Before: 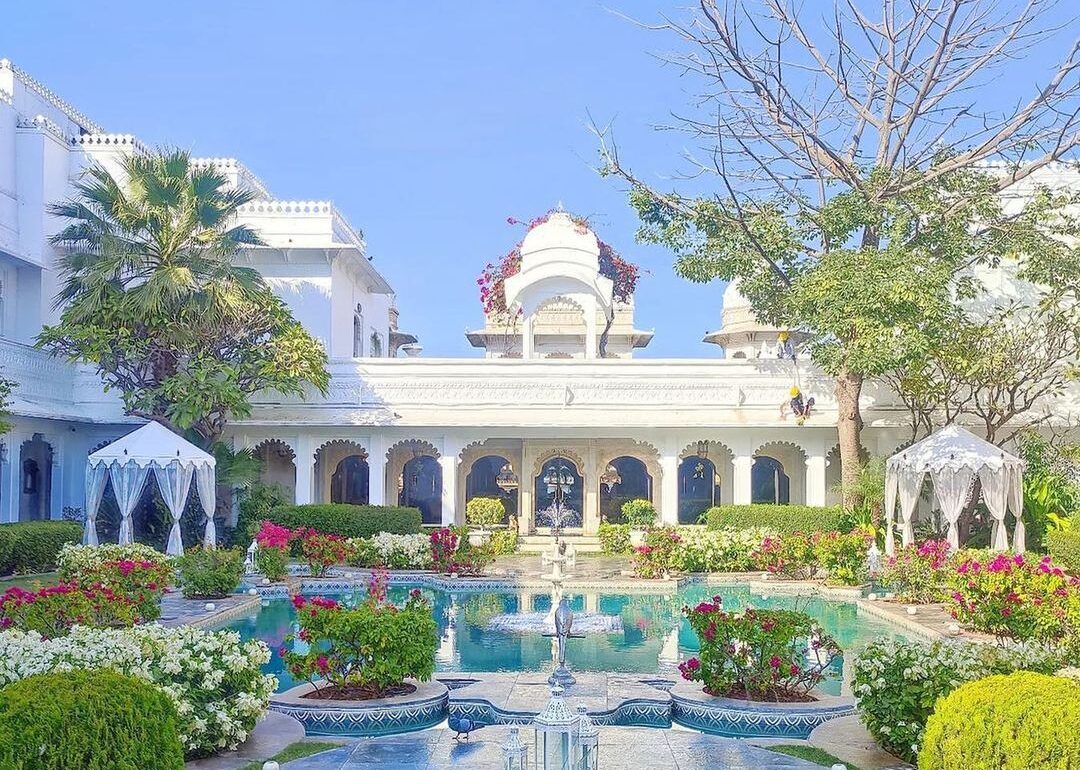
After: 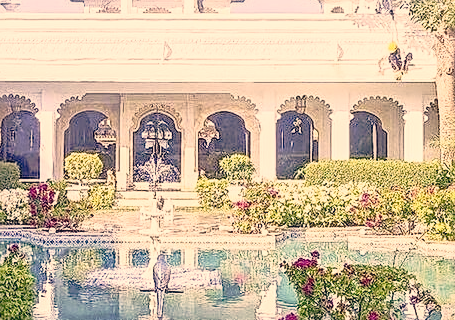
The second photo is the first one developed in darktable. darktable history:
crop: left 37.253%, top 44.857%, right 20.528%, bottom 13.57%
tone curve: curves: ch0 [(0, 0) (0.062, 0.023) (0.168, 0.142) (0.359, 0.44) (0.469, 0.544) (0.634, 0.722) (0.839, 0.909) (0.998, 0.978)]; ch1 [(0, 0) (0.437, 0.453) (0.472, 0.47) (0.502, 0.504) (0.527, 0.546) (0.568, 0.619) (0.608, 0.665) (0.669, 0.748) (0.859, 0.899) (1, 1)]; ch2 [(0, 0) (0.33, 0.301) (0.421, 0.443) (0.473, 0.498) (0.509, 0.5) (0.535, 0.564) (0.575, 0.625) (0.608, 0.676) (1, 1)], preserve colors none
local contrast: on, module defaults
sharpen: on, module defaults
color correction: highlights a* 19.92, highlights b* 28.28, shadows a* 3.4, shadows b* -17.26, saturation 0.733
contrast brightness saturation: contrast 0.154, brightness 0.044
